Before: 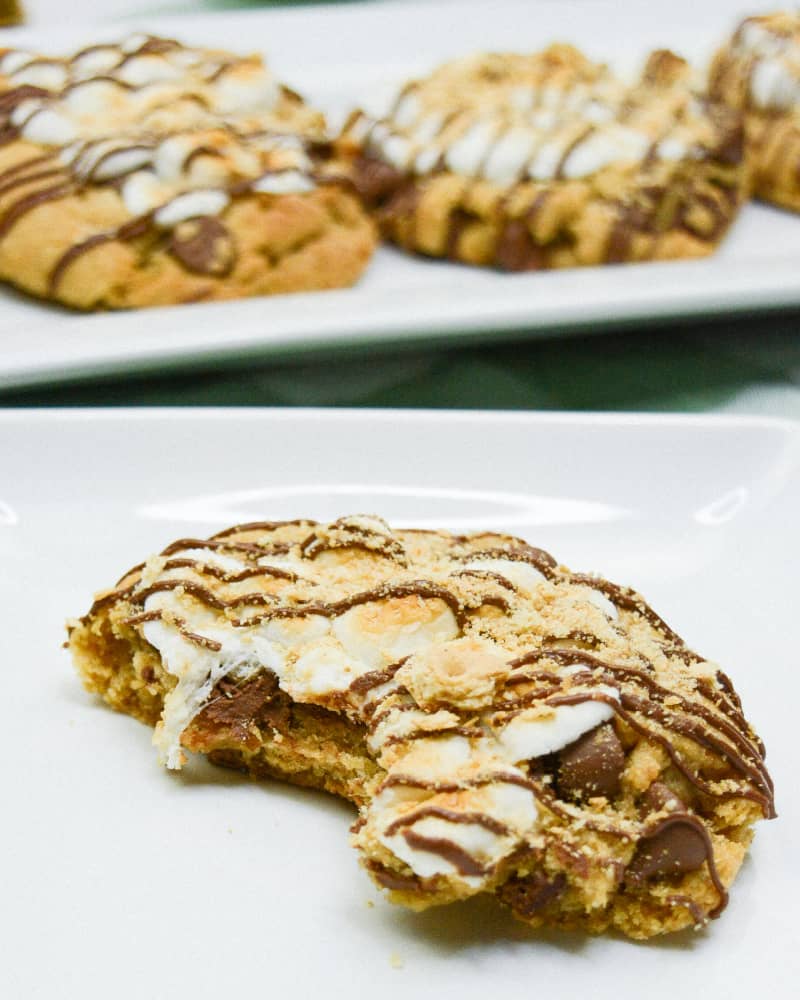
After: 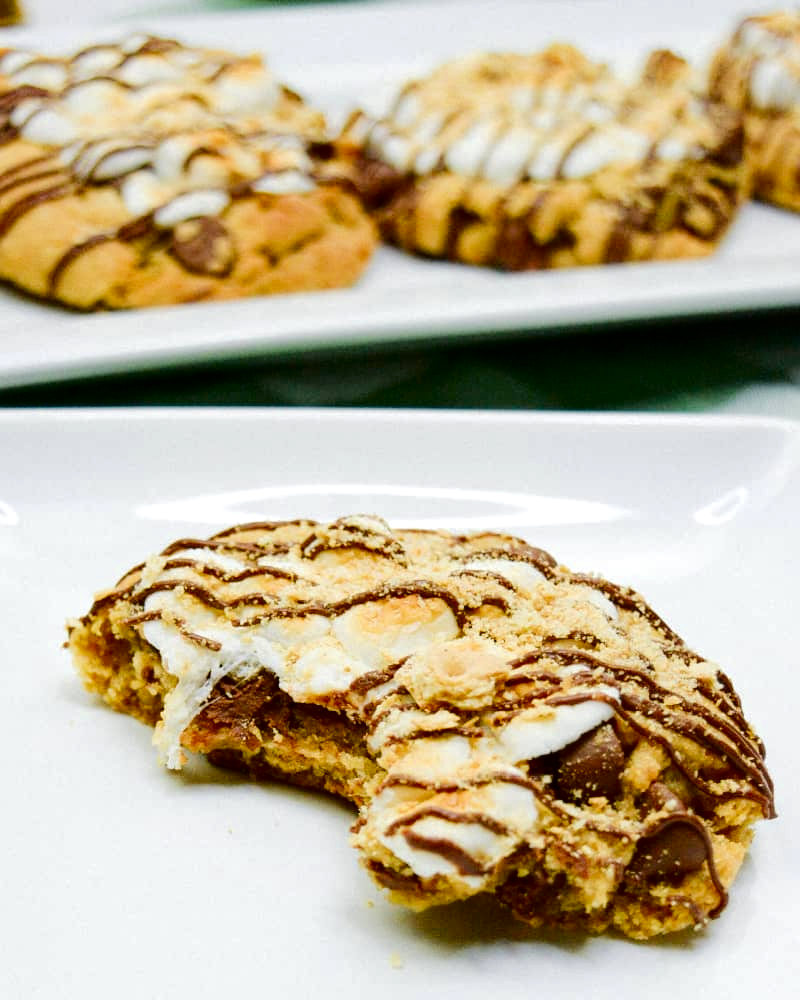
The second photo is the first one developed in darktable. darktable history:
tone equalizer: -7 EV 0.161 EV, -6 EV 0.602 EV, -5 EV 1.15 EV, -4 EV 1.36 EV, -3 EV 1.12 EV, -2 EV 0.6 EV, -1 EV 0.147 EV, edges refinement/feathering 500, mask exposure compensation -1.57 EV, preserve details no
contrast brightness saturation: brightness -0.507
